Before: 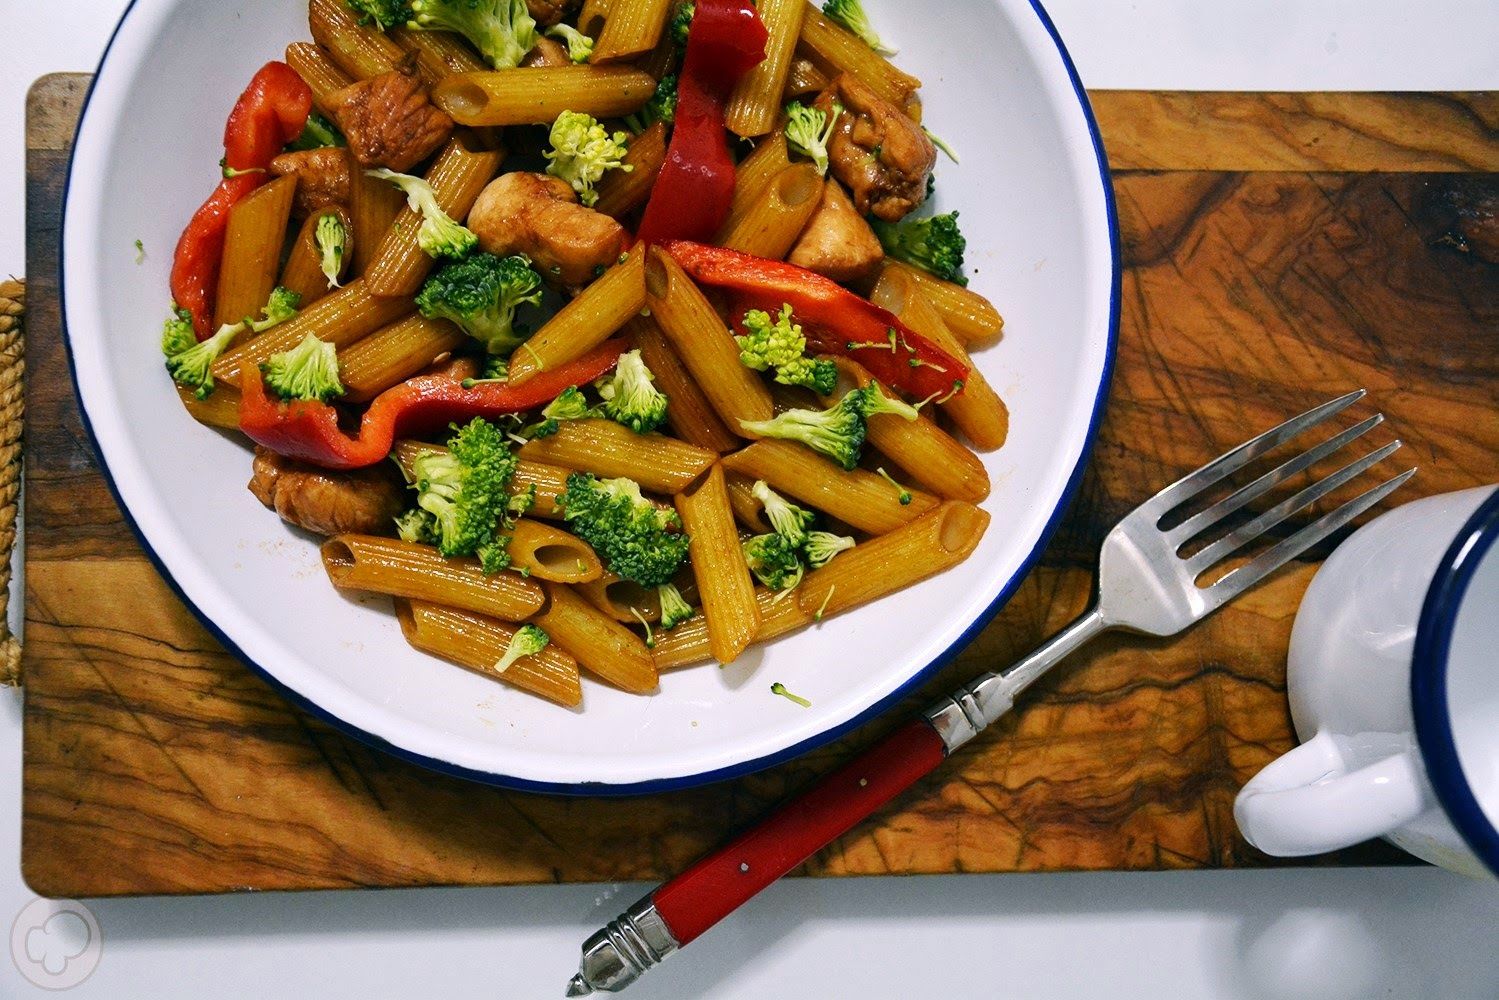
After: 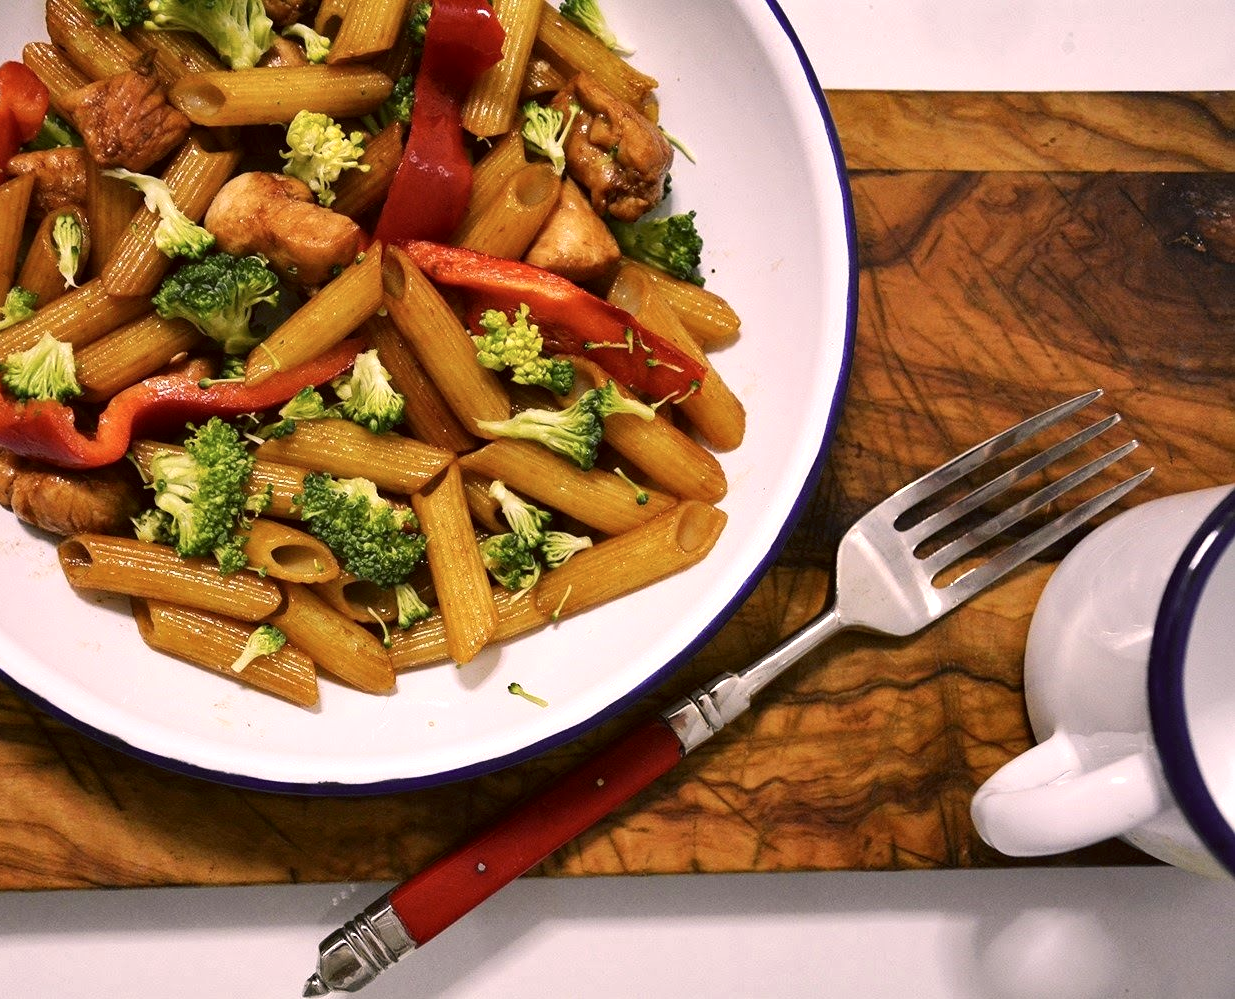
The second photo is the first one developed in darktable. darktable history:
shadows and highlights: white point adjustment 1, soften with gaussian
color correction: highlights a* 10.21, highlights b* 9.79, shadows a* 8.61, shadows b* 7.88, saturation 0.8
exposure: exposure 0.2 EV, compensate highlight preservation false
crop: left 17.582%, bottom 0.031%
